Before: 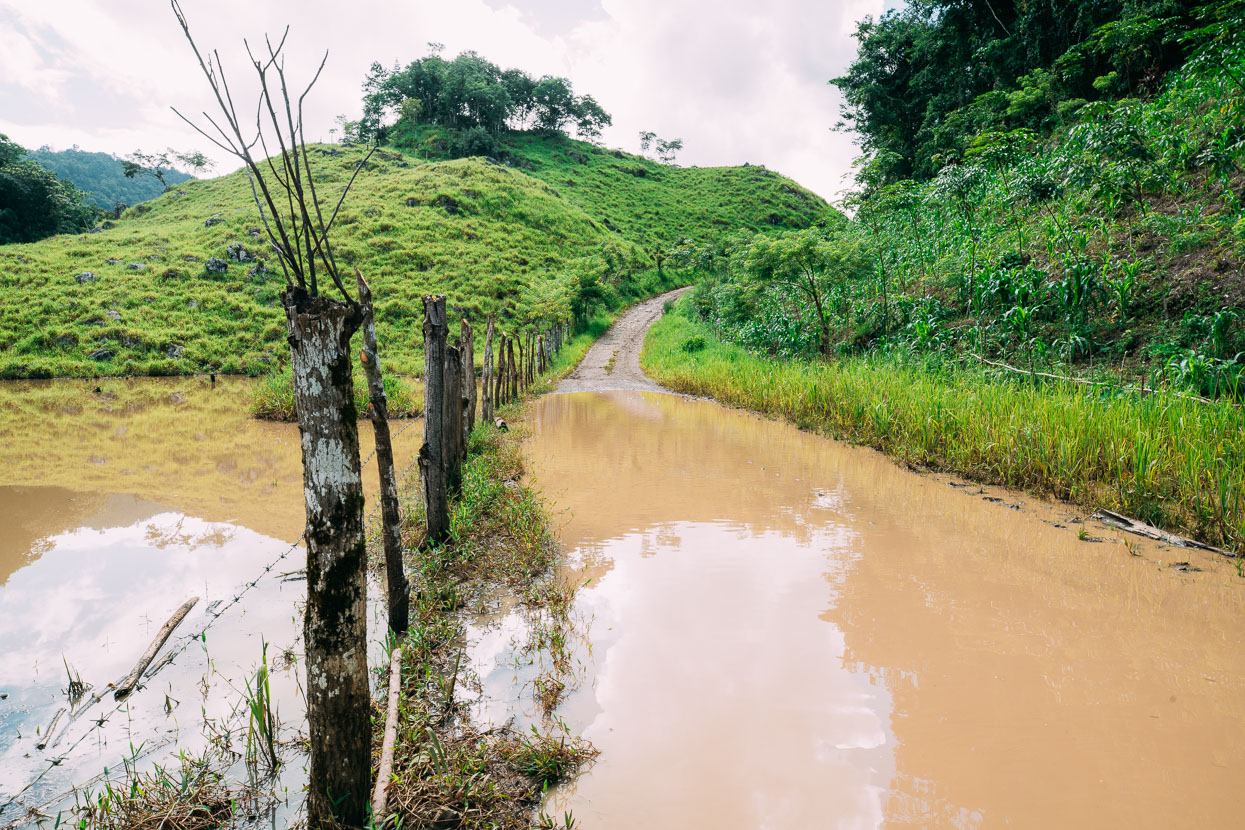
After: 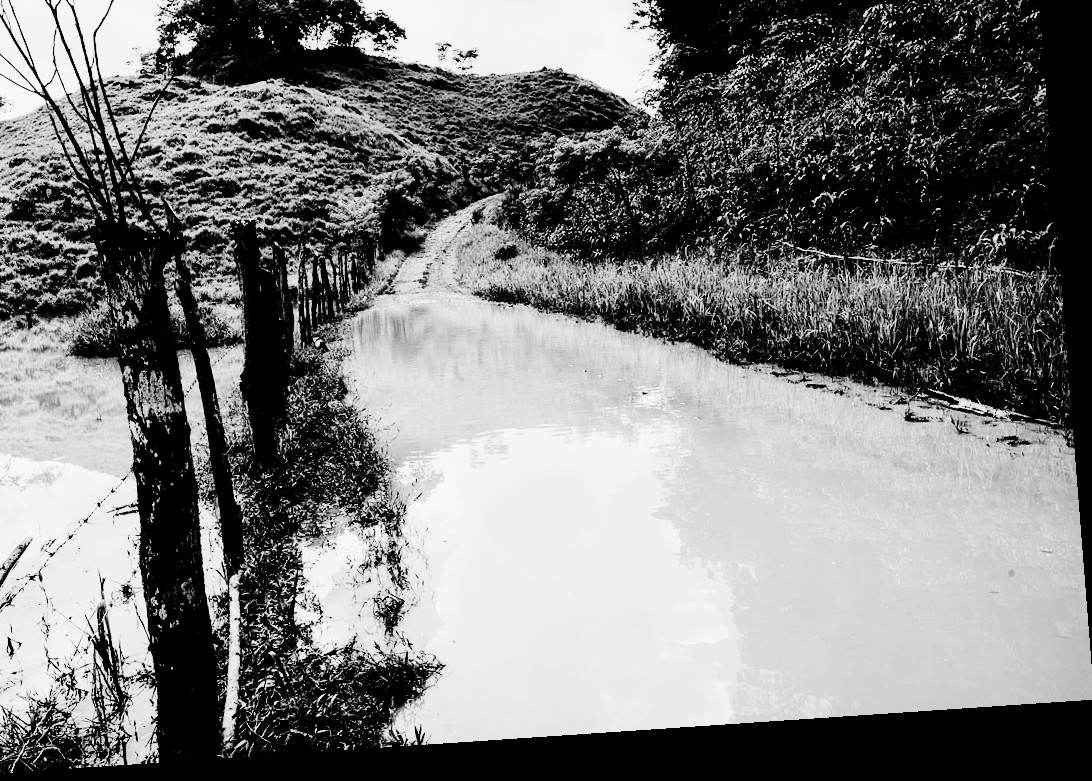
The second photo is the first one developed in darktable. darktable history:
crop: left 16.315%, top 14.246%
monochrome: a 32, b 64, size 2.3
contrast brightness saturation: contrast 0.77, brightness -1, saturation 1
rotate and perspective: rotation -4.2°, shear 0.006, automatic cropping off
